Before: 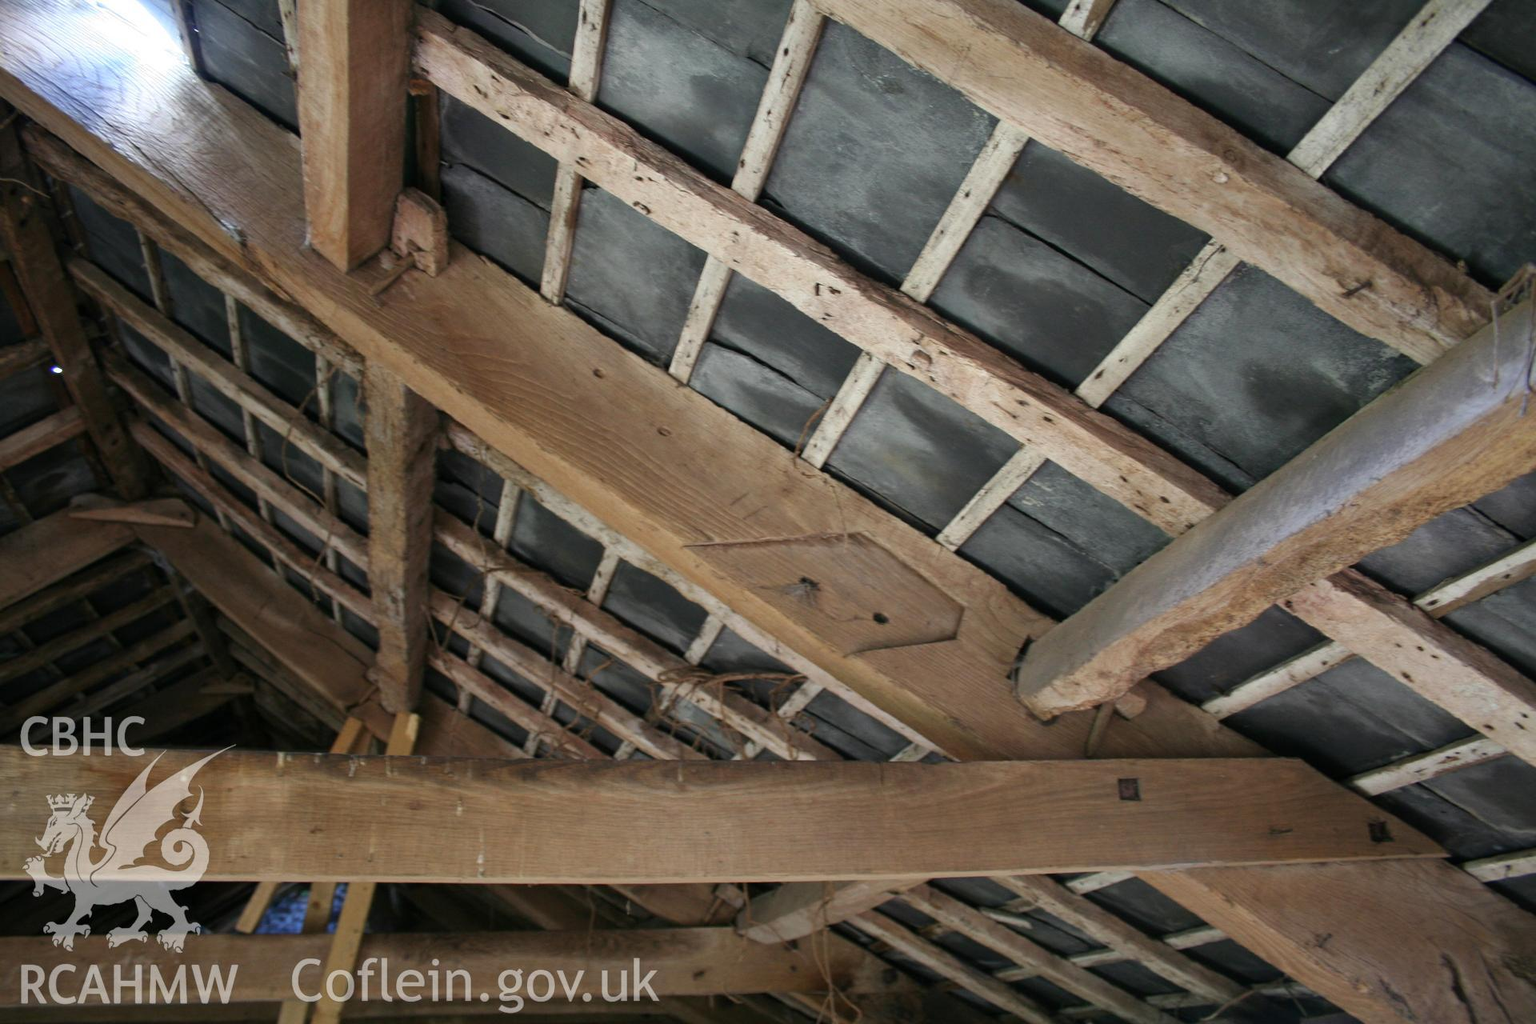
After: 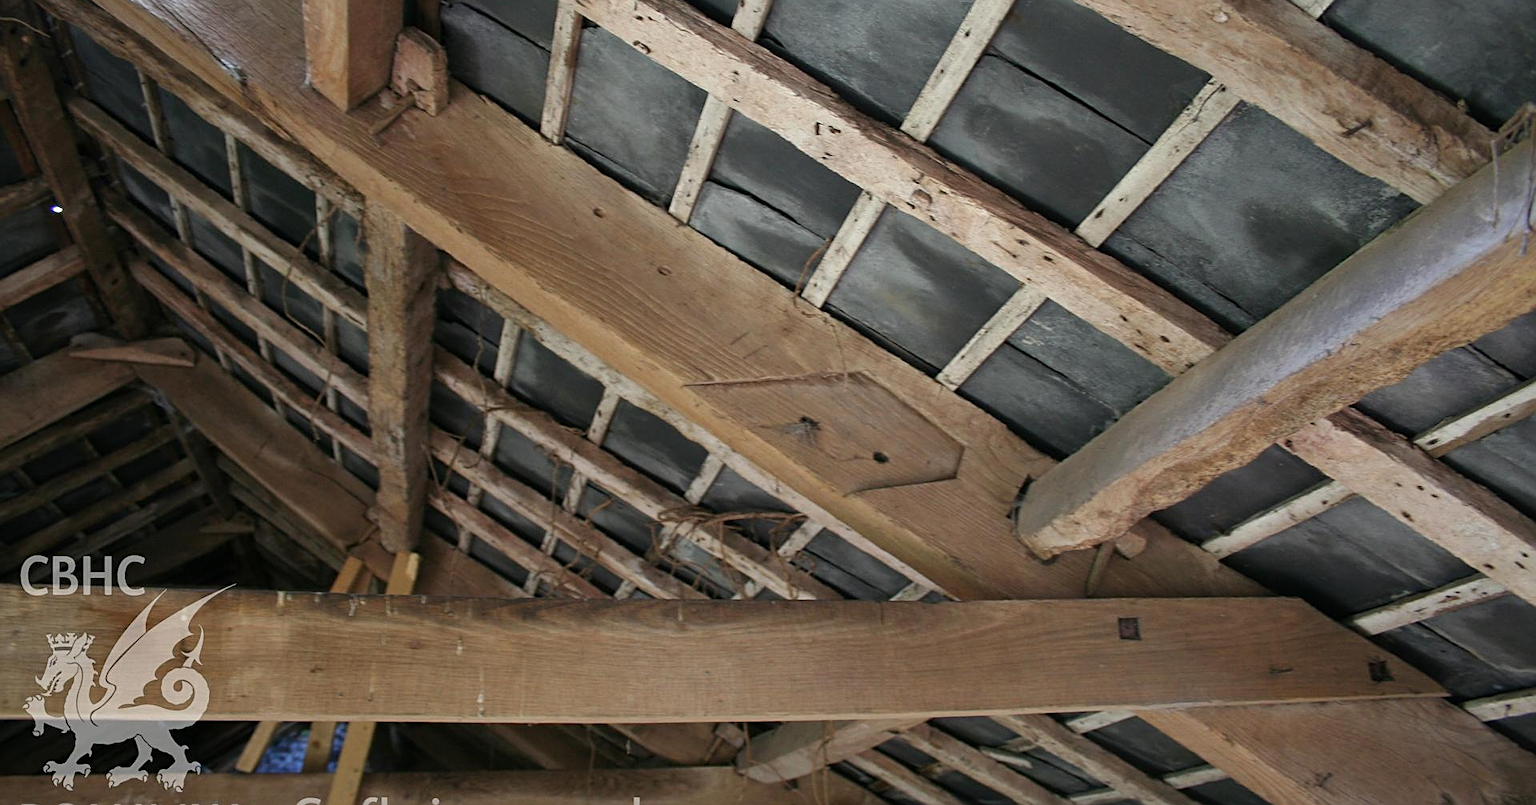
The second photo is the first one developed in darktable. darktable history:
crop and rotate: top 15.774%, bottom 5.506%
shadows and highlights: shadows 22.7, highlights -48.71, soften with gaussian
sharpen: on, module defaults
